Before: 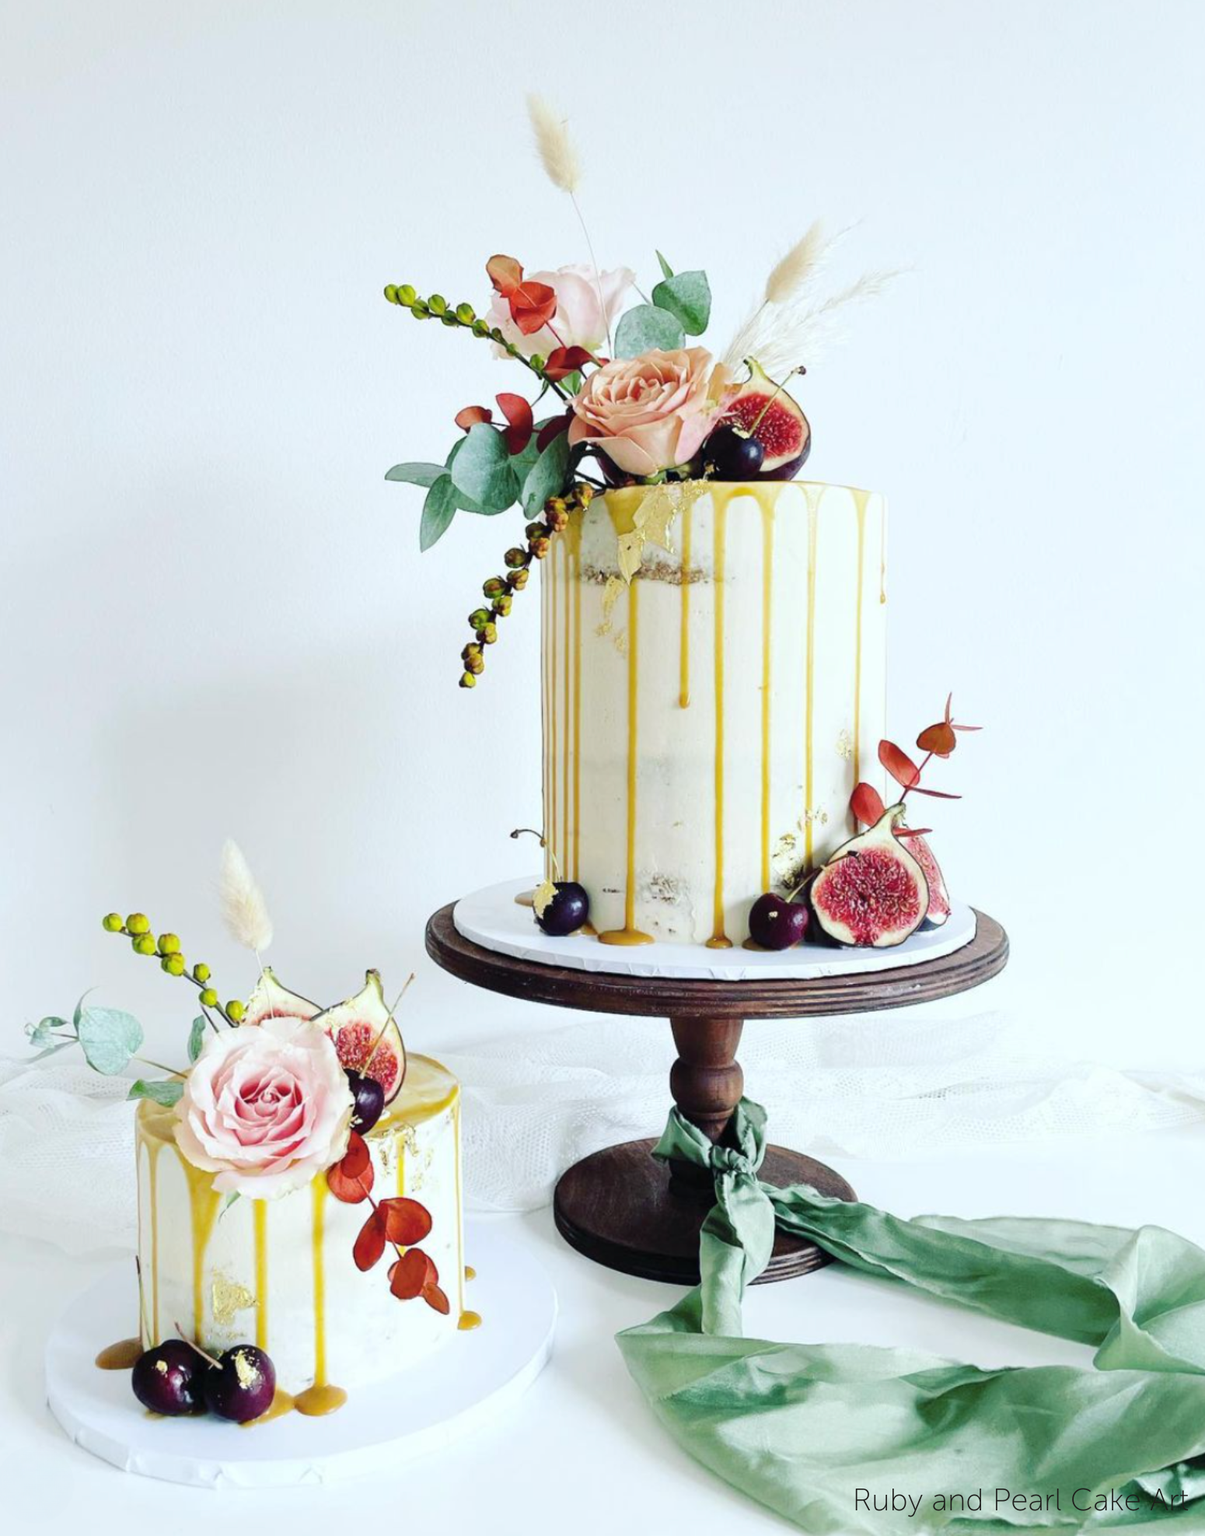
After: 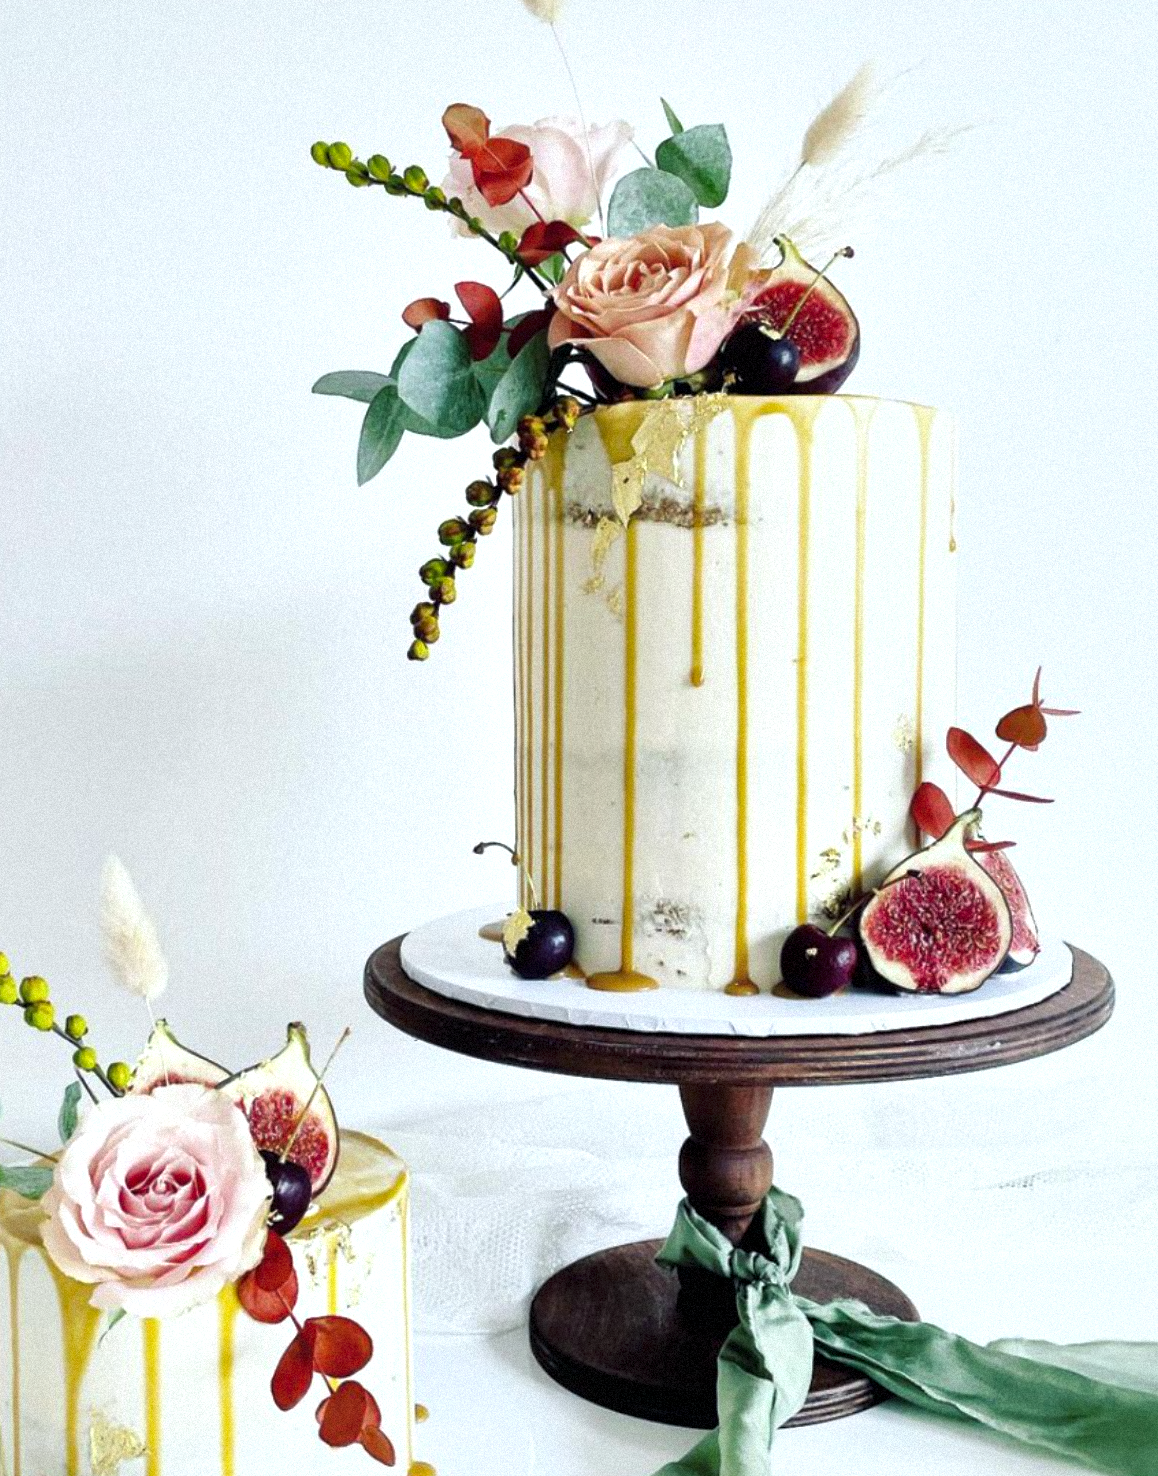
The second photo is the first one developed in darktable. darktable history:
crop and rotate: left 11.831%, top 11.346%, right 13.429%, bottom 13.899%
local contrast: mode bilateral grid, contrast 100, coarseness 100, detail 165%, midtone range 0.2
rgb curve: curves: ch0 [(0, 0) (0.078, 0.051) (0.929, 0.956) (1, 1)], compensate middle gray true
grain: mid-tones bias 0%
